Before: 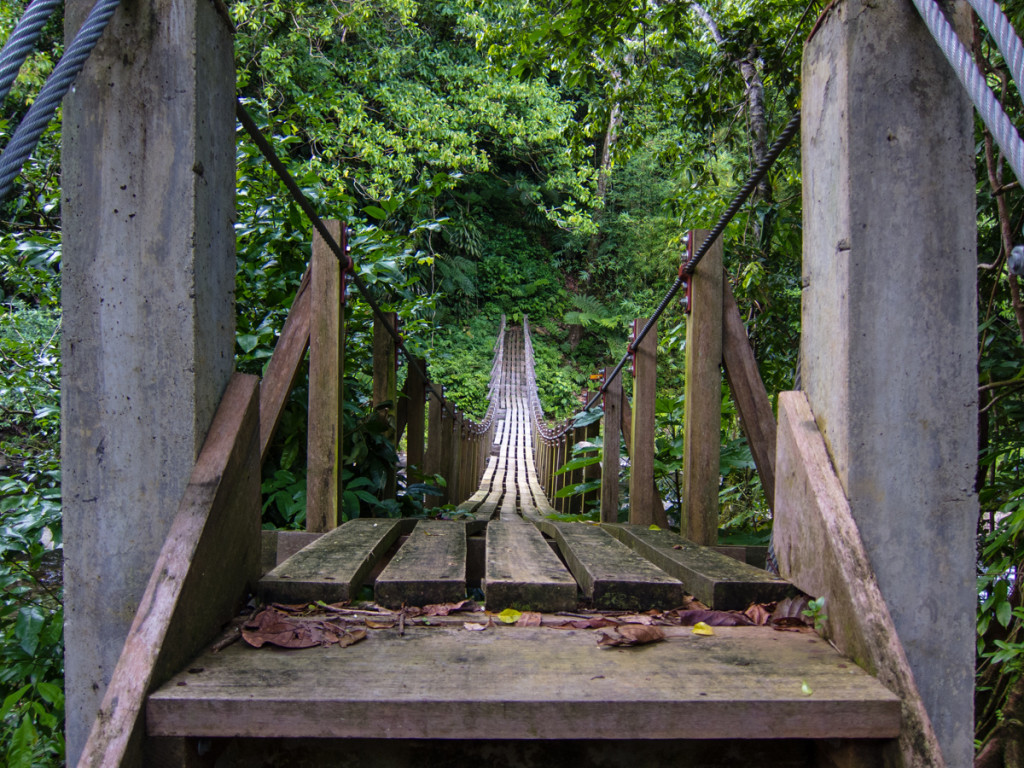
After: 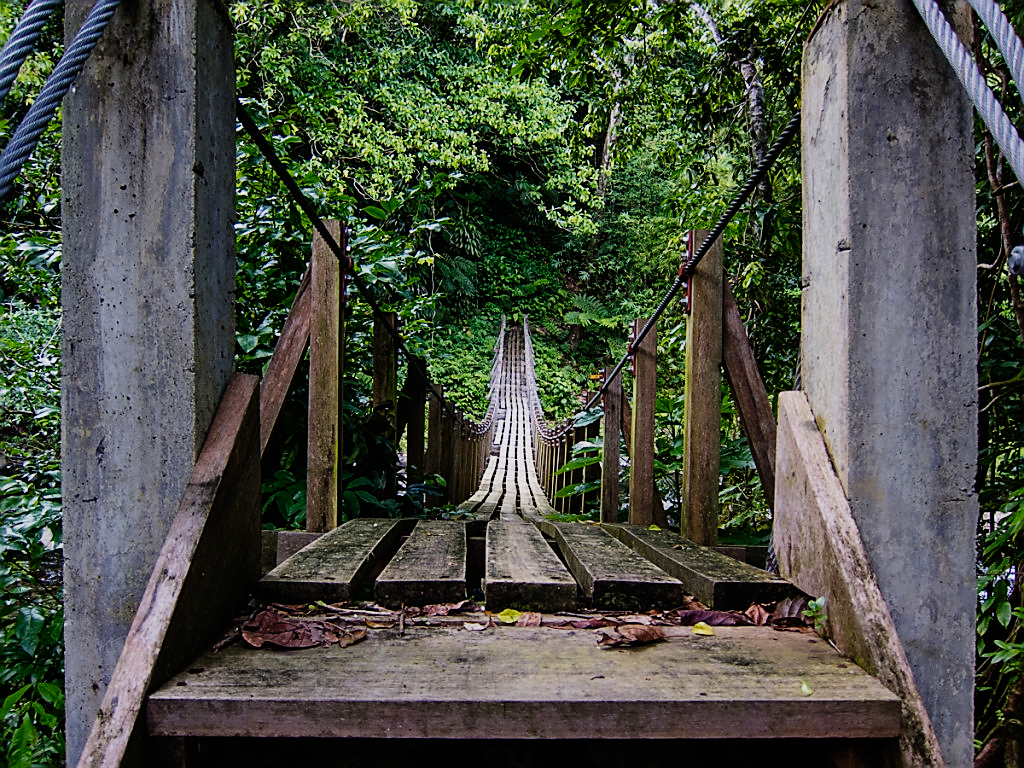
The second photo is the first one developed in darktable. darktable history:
sharpen: radius 1.4, amount 1.25, threshold 0.7
sigmoid: contrast 1.69, skew -0.23, preserve hue 0%, red attenuation 0.1, red rotation 0.035, green attenuation 0.1, green rotation -0.017, blue attenuation 0.15, blue rotation -0.052, base primaries Rec2020
